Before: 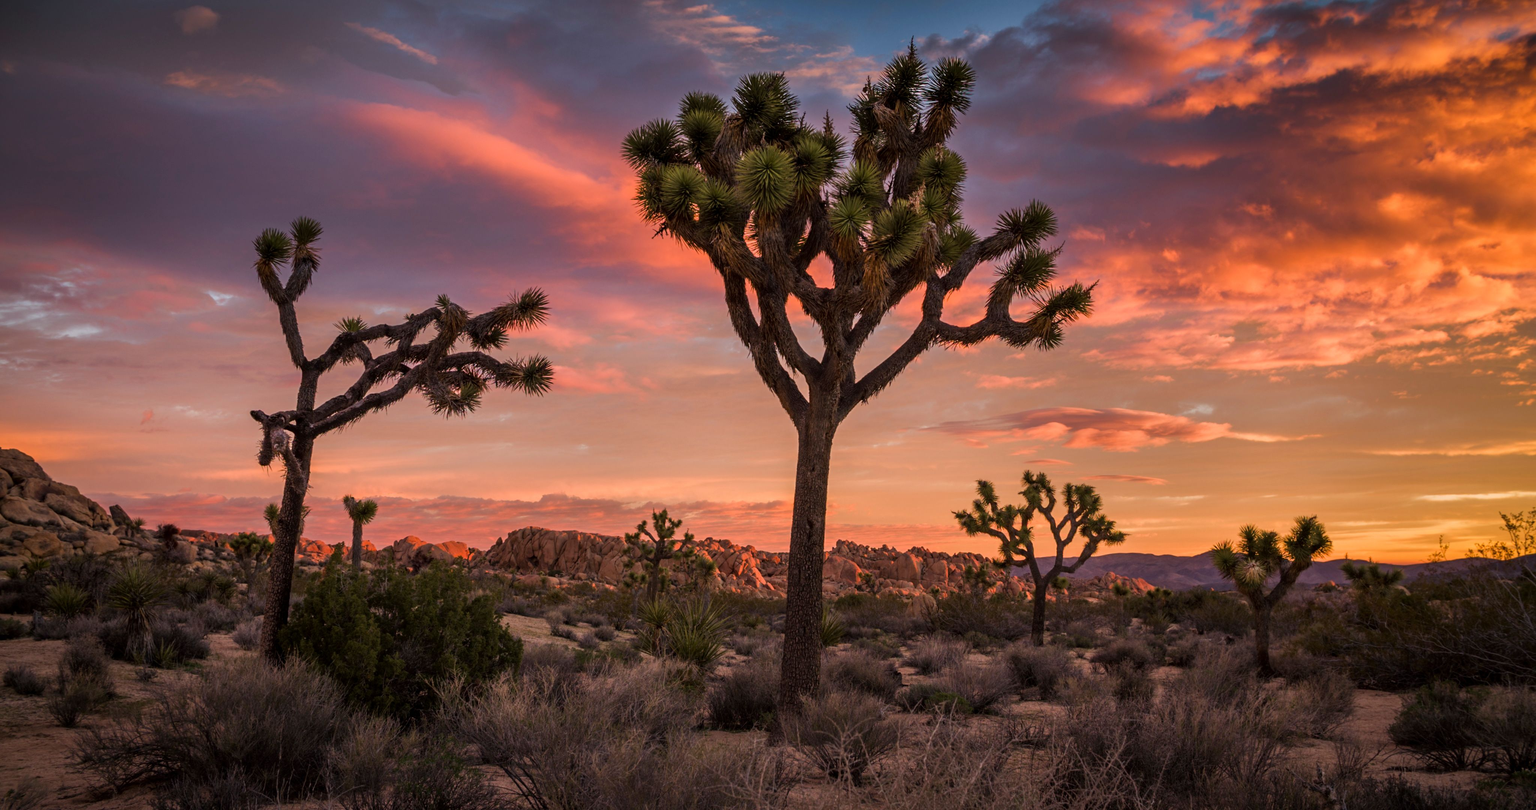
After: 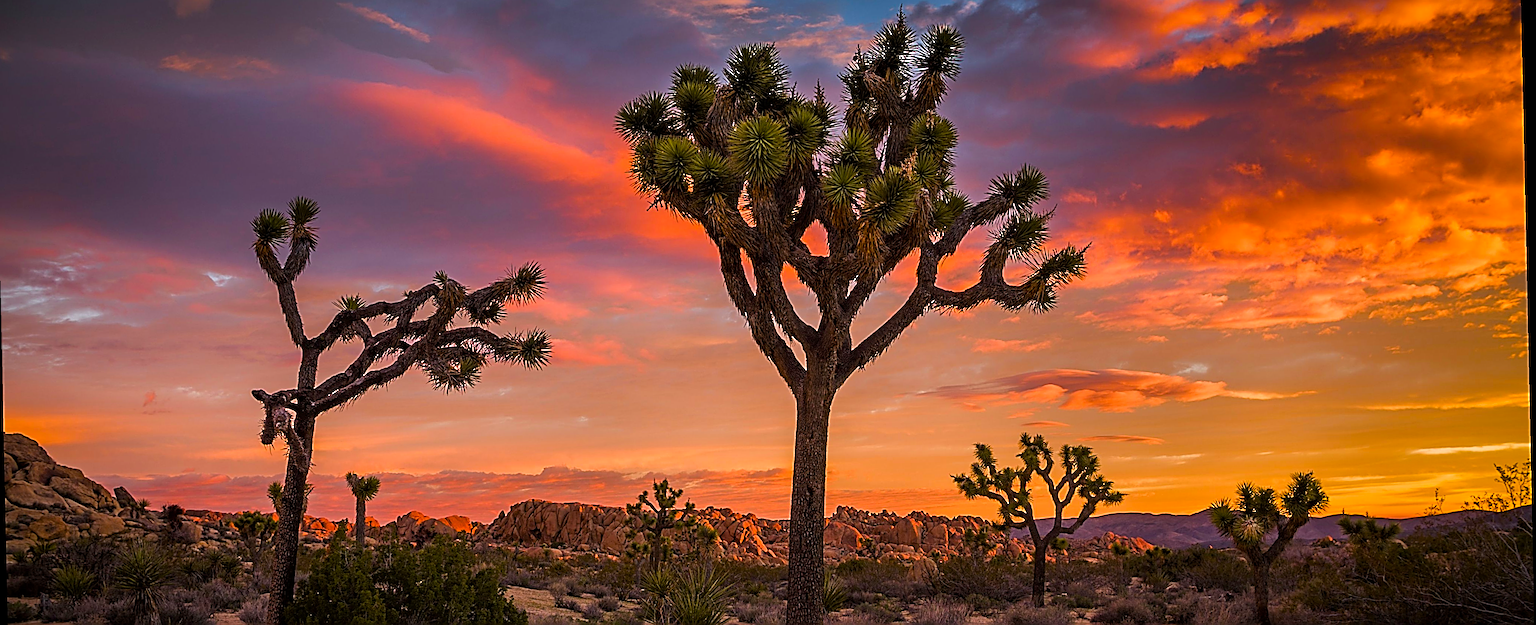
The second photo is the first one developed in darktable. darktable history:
color balance rgb: perceptual saturation grading › global saturation 30%, global vibrance 20%
rotate and perspective: rotation -1.24°, automatic cropping off
crop: left 0.387%, top 5.469%, bottom 19.809%
sharpen: radius 3.158, amount 1.731
